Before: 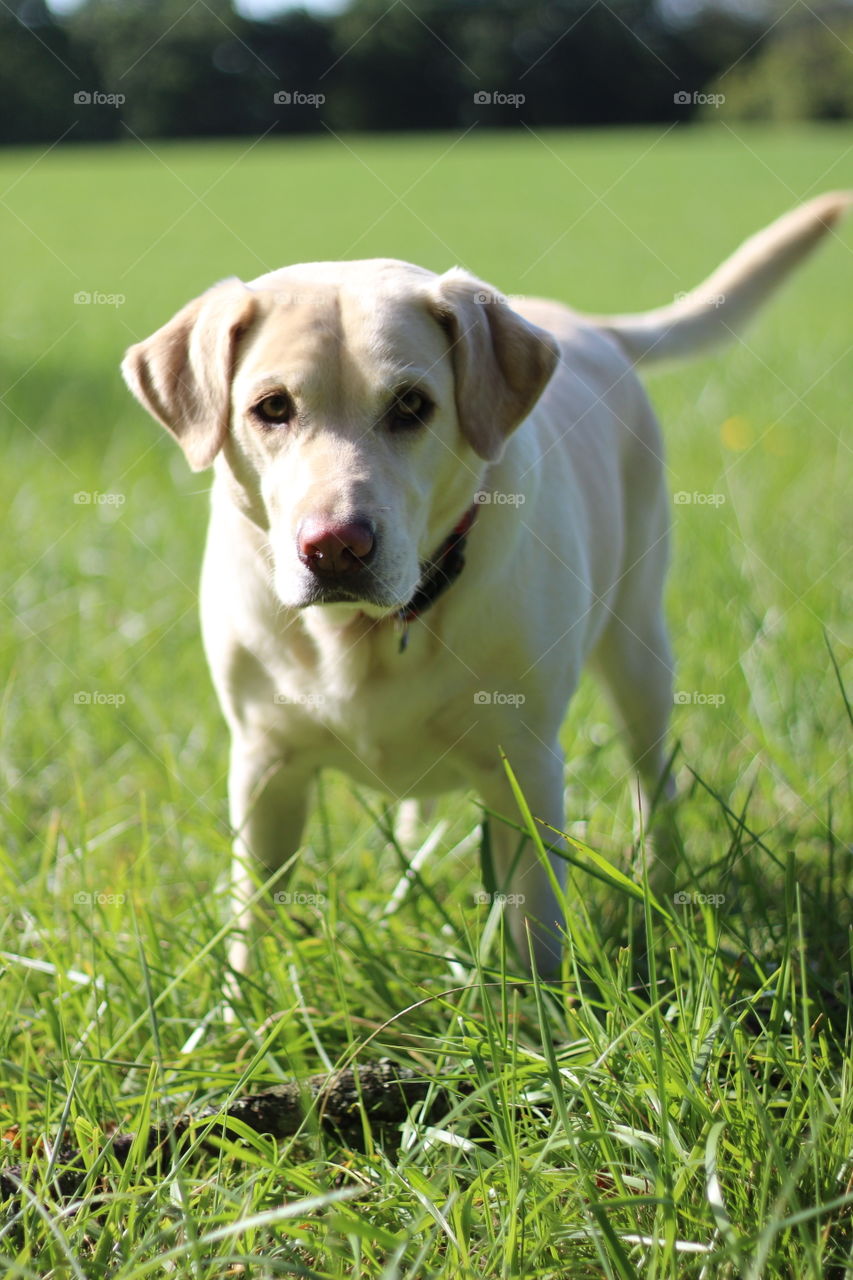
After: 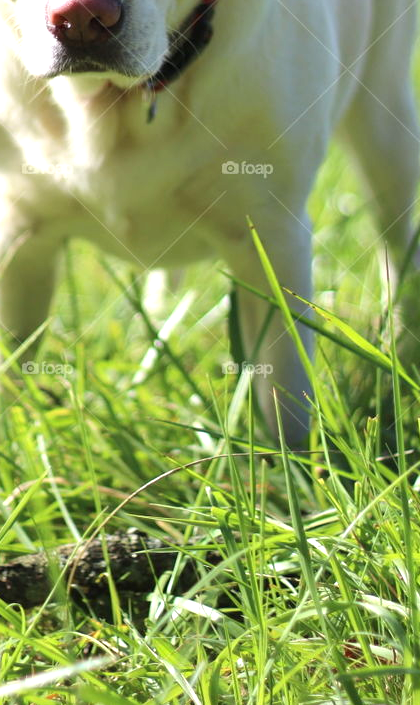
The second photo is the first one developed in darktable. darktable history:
crop: left 29.572%, top 41.415%, right 21.098%, bottom 3.492%
exposure: black level correction 0, exposure 0.59 EV, compensate highlight preservation false
